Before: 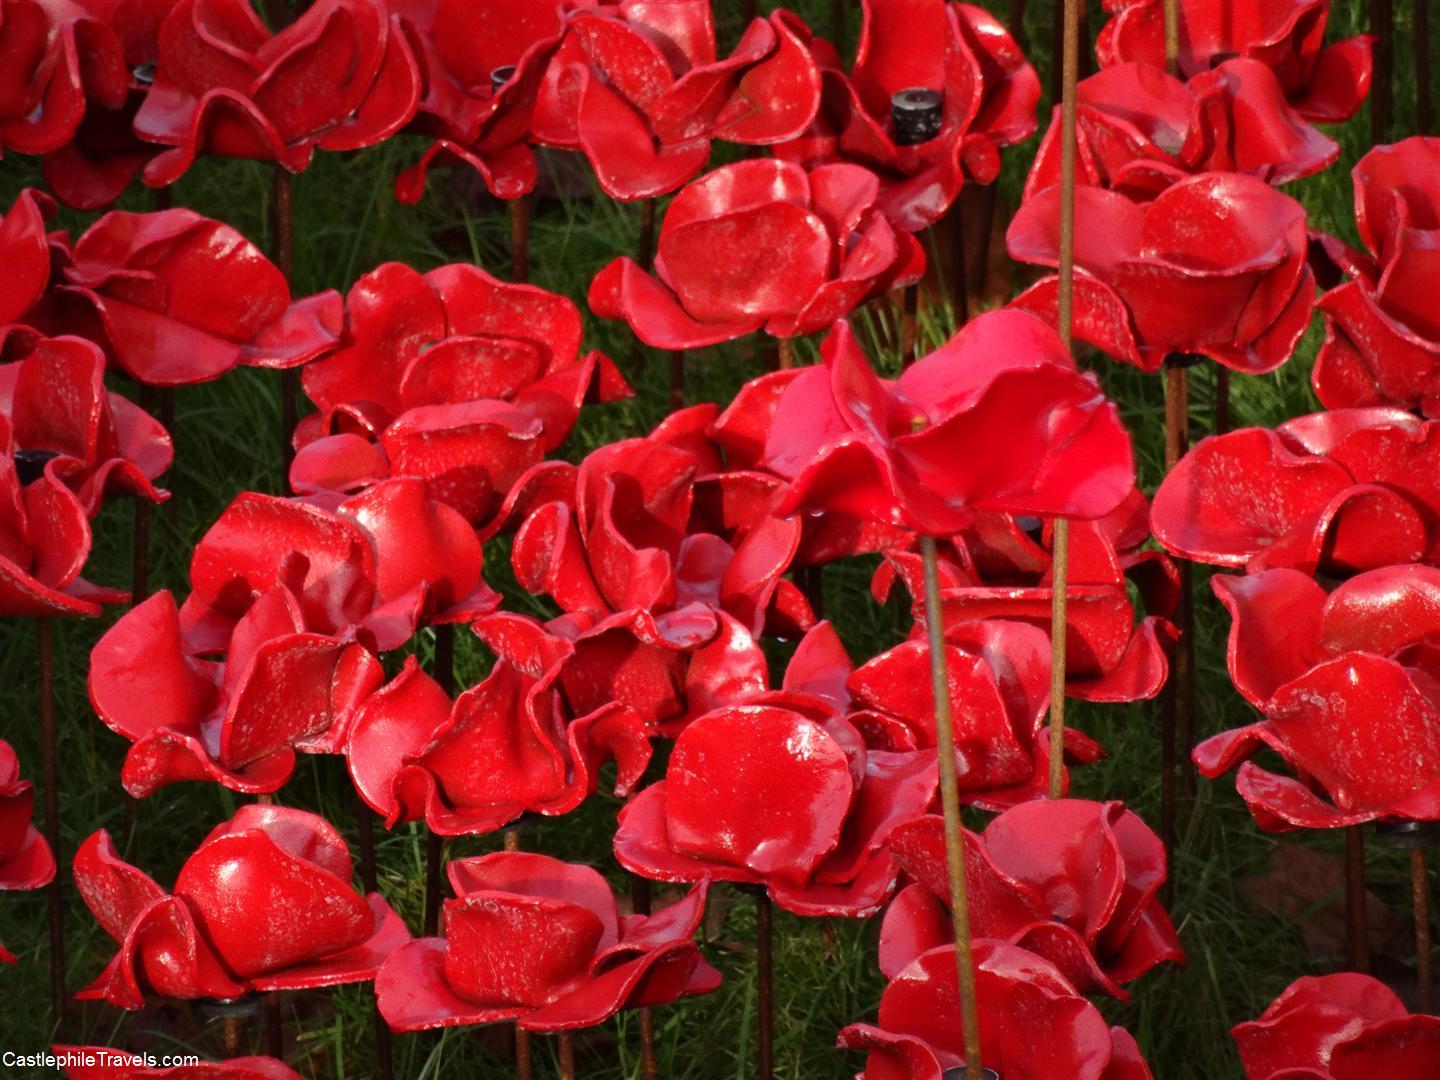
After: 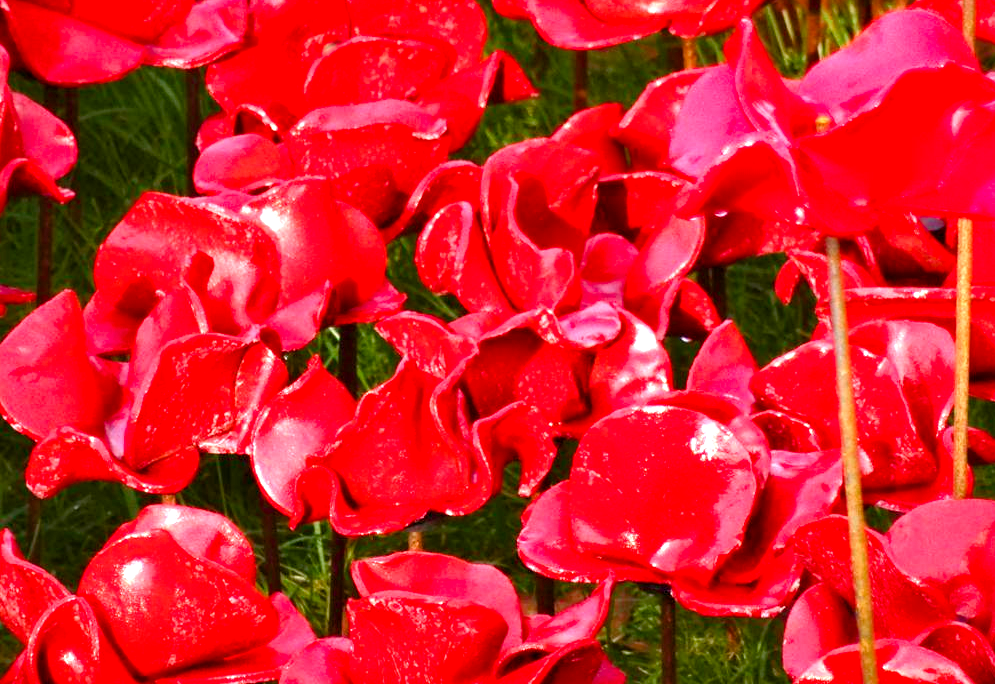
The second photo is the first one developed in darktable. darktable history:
exposure: black level correction 0.001, exposure 1.398 EV, compensate highlight preservation false
shadows and highlights: shadows 13.64, white point adjustment 1.12, soften with gaussian
crop: left 6.723%, top 27.834%, right 24.13%, bottom 8.778%
color balance rgb: perceptual saturation grading › global saturation 27.516%, perceptual saturation grading › highlights -24.859%, perceptual saturation grading › shadows 24.976%, global vibrance 14.958%
